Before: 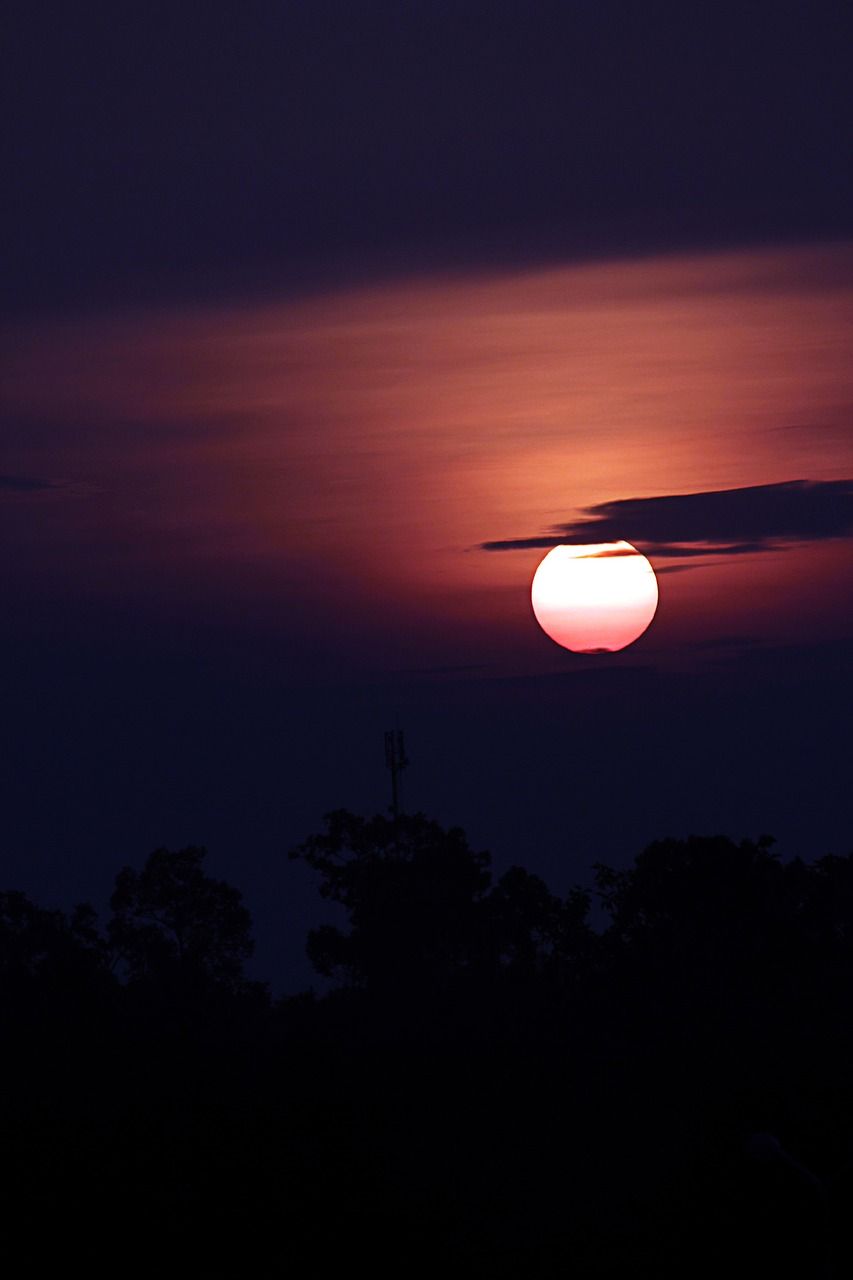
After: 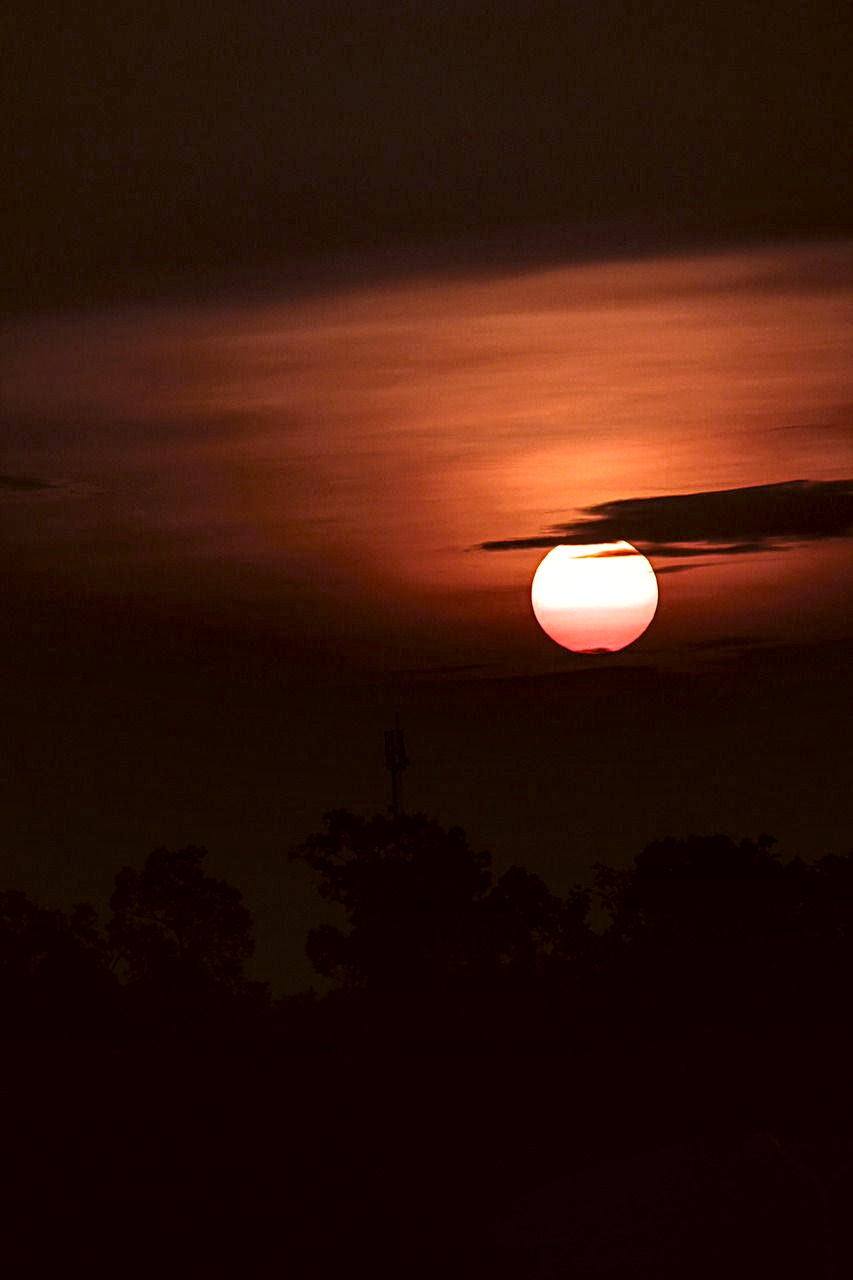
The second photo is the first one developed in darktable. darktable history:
local contrast: highlights 100%, shadows 100%, detail 200%, midtone range 0.2
rotate and perspective: automatic cropping original format, crop left 0, crop top 0
color correction: highlights a* 8.98, highlights b* 15.09, shadows a* -0.49, shadows b* 26.52
white balance: red 1.004, blue 1.024
